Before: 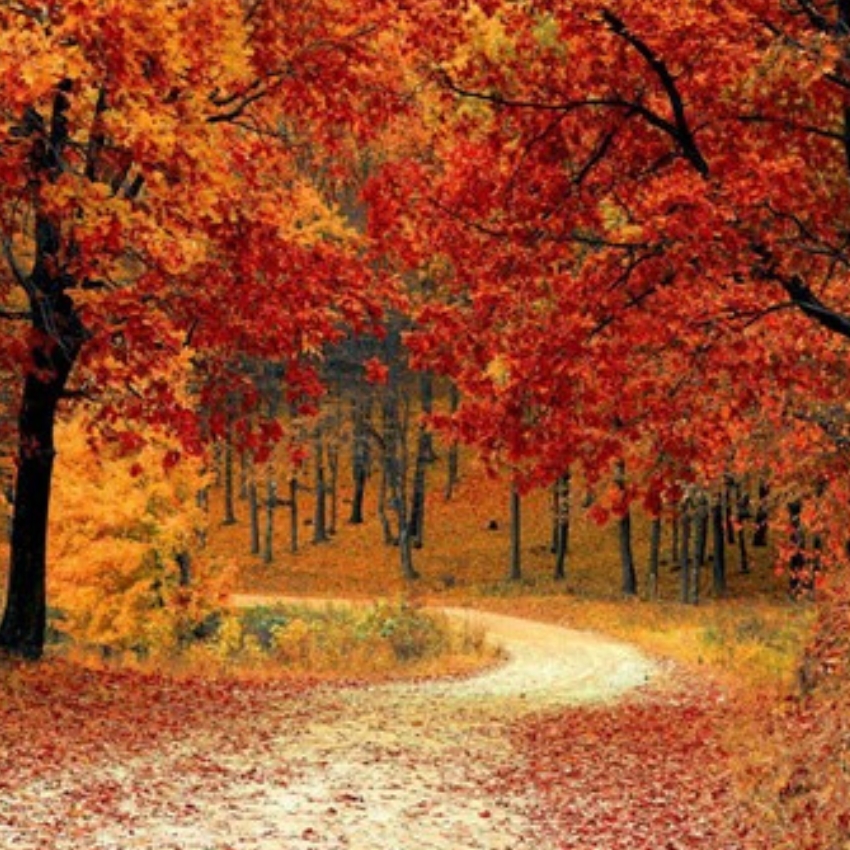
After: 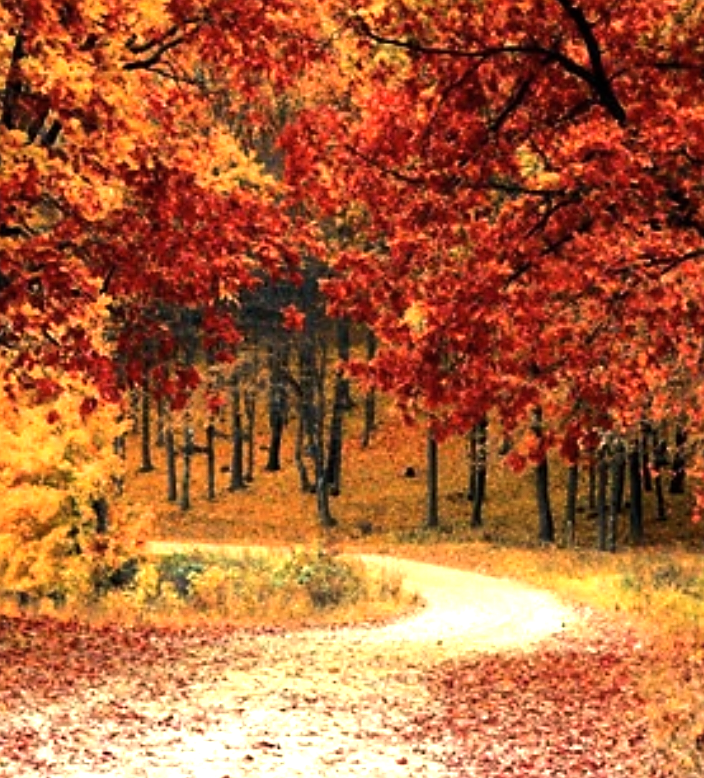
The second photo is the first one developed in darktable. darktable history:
contrast brightness saturation: saturation -0.05
crop: left 9.807%, top 6.259%, right 7.334%, bottom 2.177%
sharpen: radius 1.559, amount 0.373, threshold 1.271
tone equalizer: -8 EV -1.08 EV, -7 EV -1.01 EV, -6 EV -0.867 EV, -5 EV -0.578 EV, -3 EV 0.578 EV, -2 EV 0.867 EV, -1 EV 1.01 EV, +0 EV 1.08 EV, edges refinement/feathering 500, mask exposure compensation -1.57 EV, preserve details no
